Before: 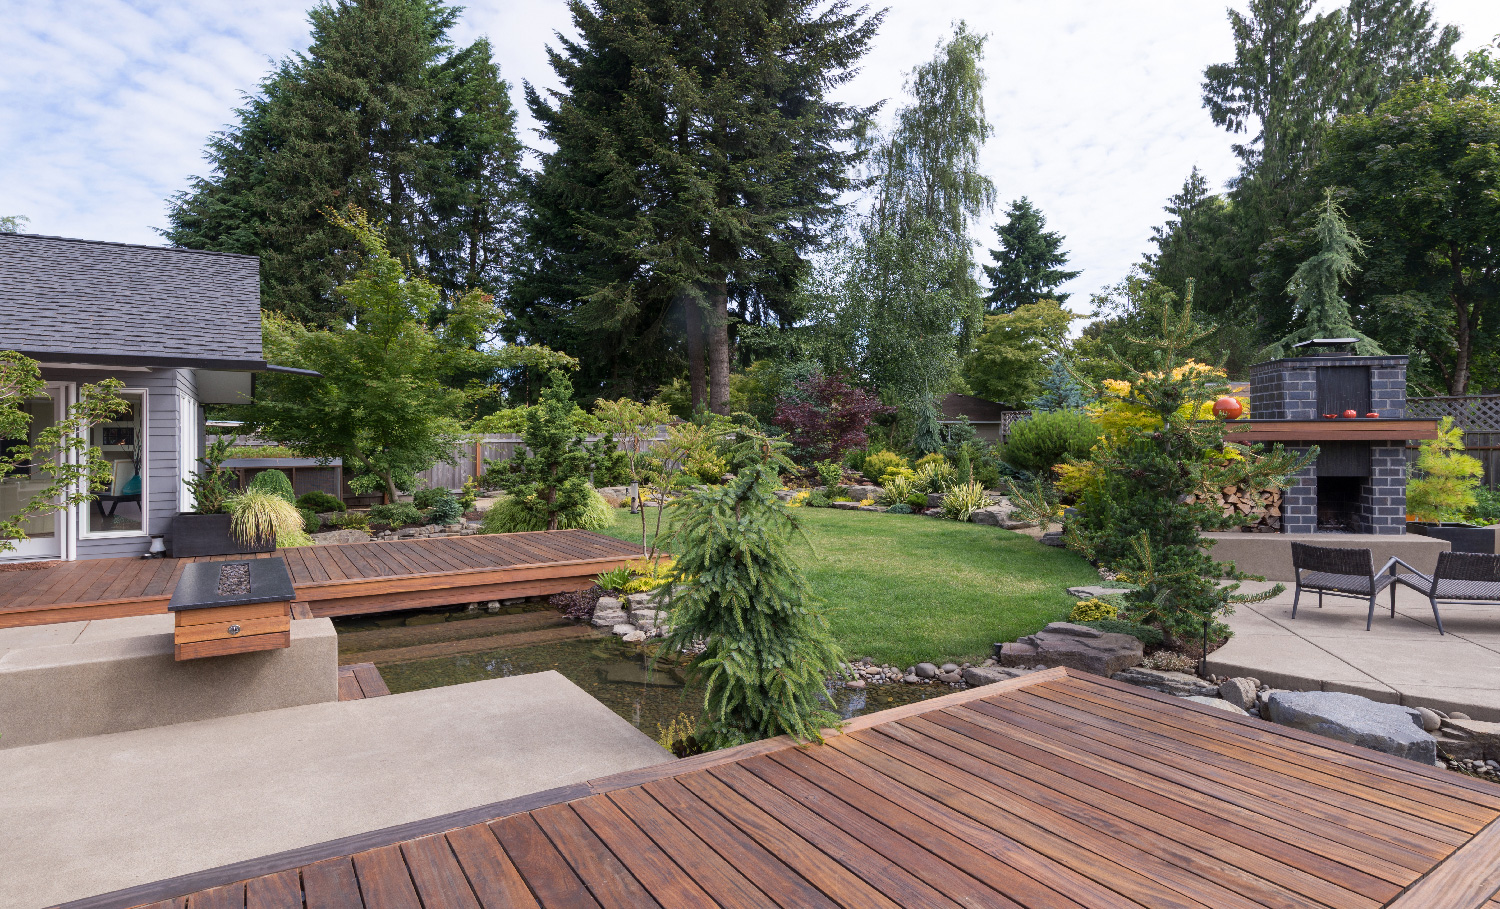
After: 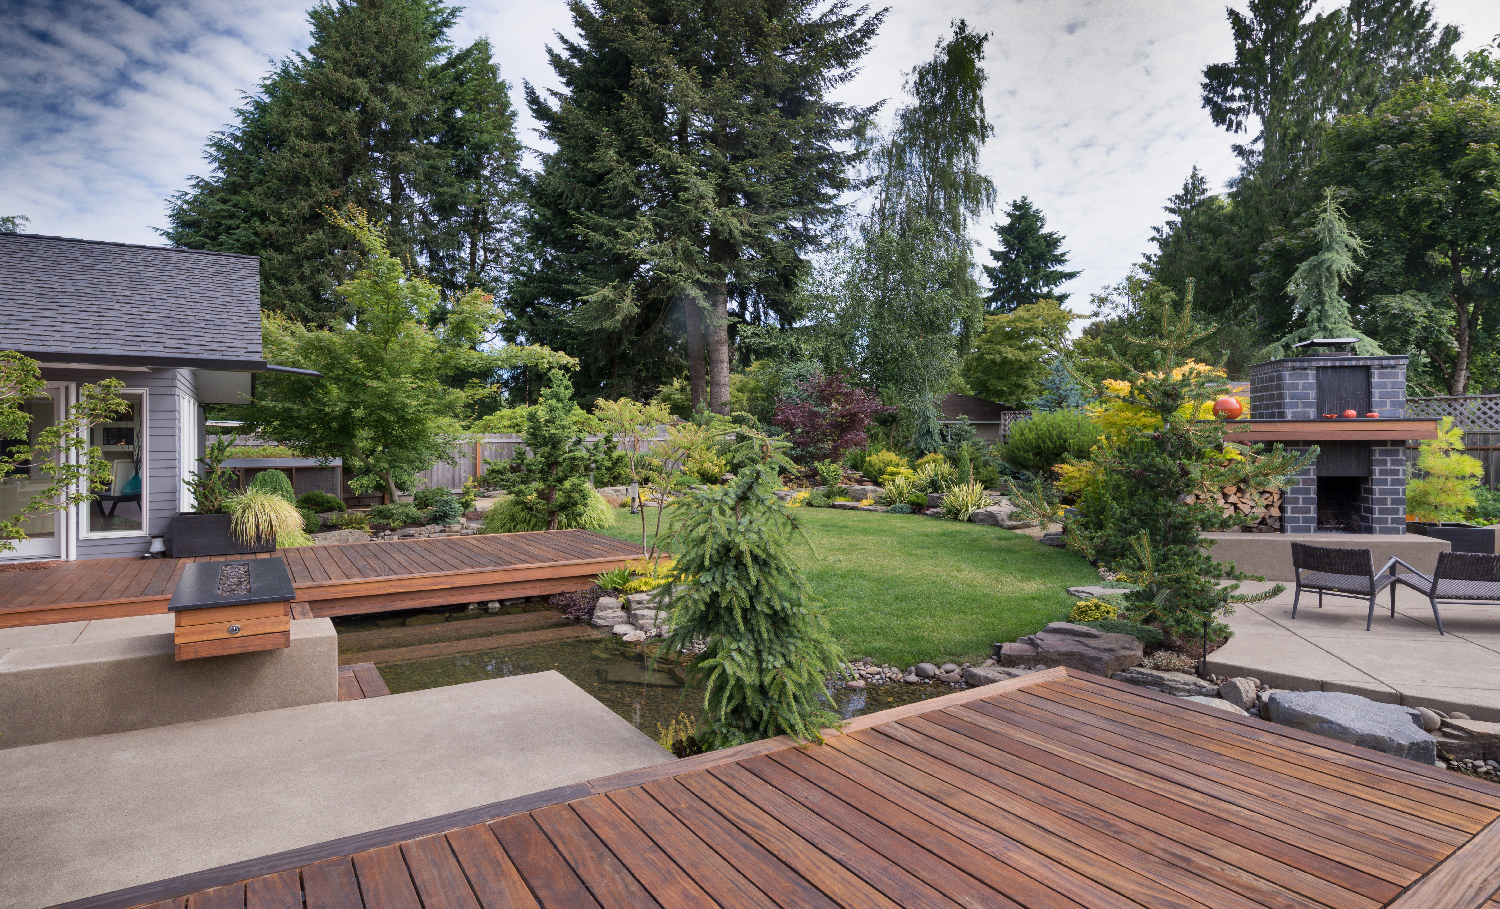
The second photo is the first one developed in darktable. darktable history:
shadows and highlights: radius 124.32, shadows 98.67, white point adjustment -3.17, highlights -98.3, soften with gaussian
